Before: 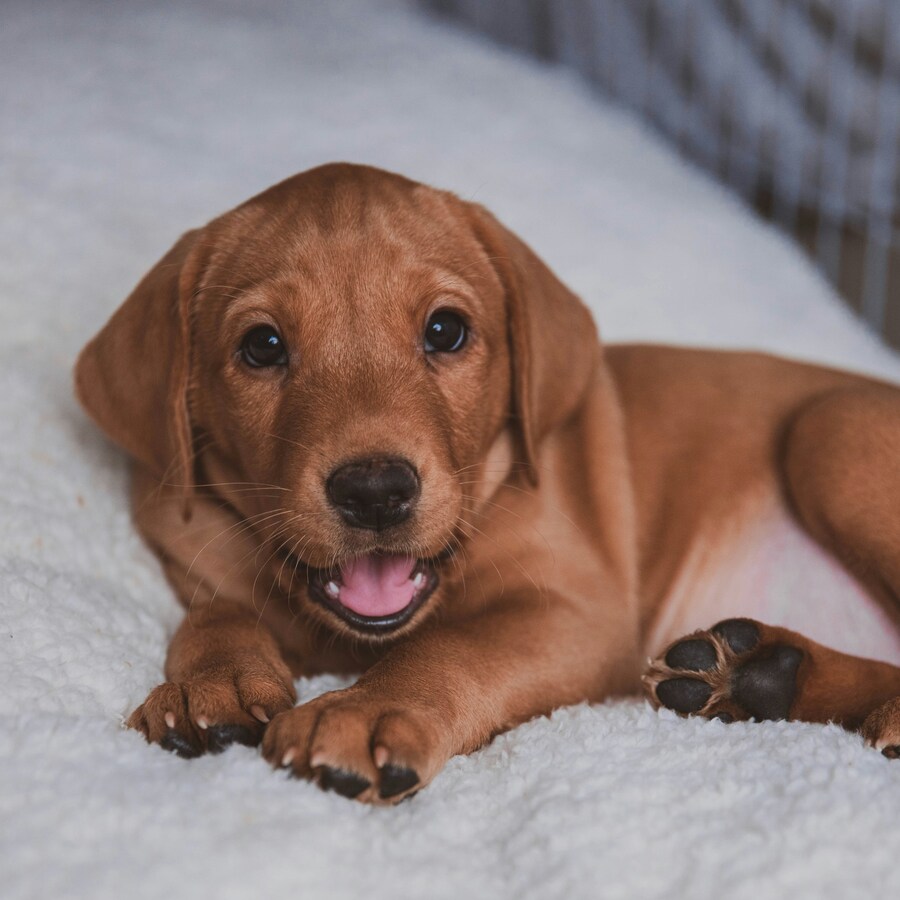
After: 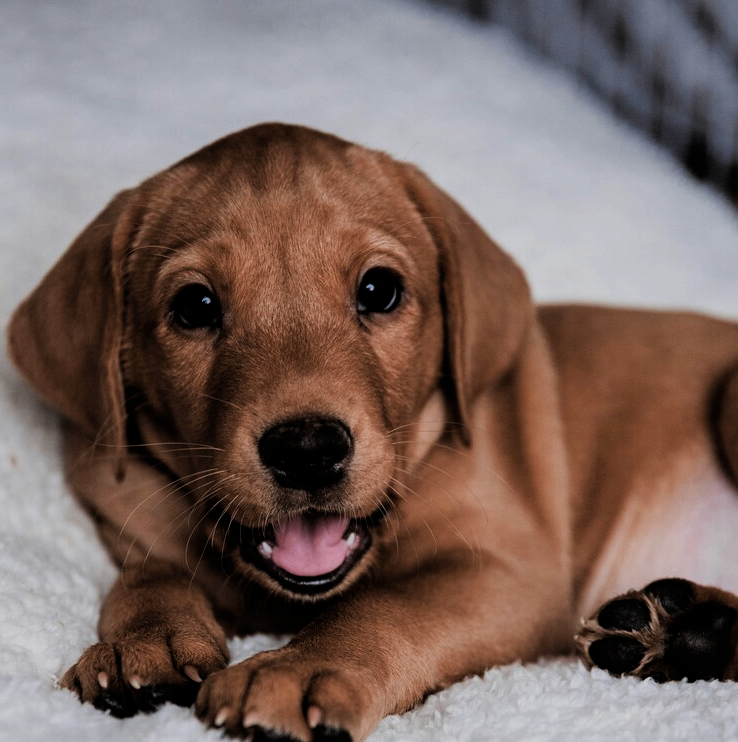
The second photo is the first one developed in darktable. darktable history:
crop and rotate: left 7.465%, top 4.546%, right 10.512%, bottom 12.969%
exposure: black level correction 0.002, exposure -0.198 EV, compensate highlight preservation false
filmic rgb: black relative exposure -3.63 EV, white relative exposure 2.44 EV, hardness 3.28
